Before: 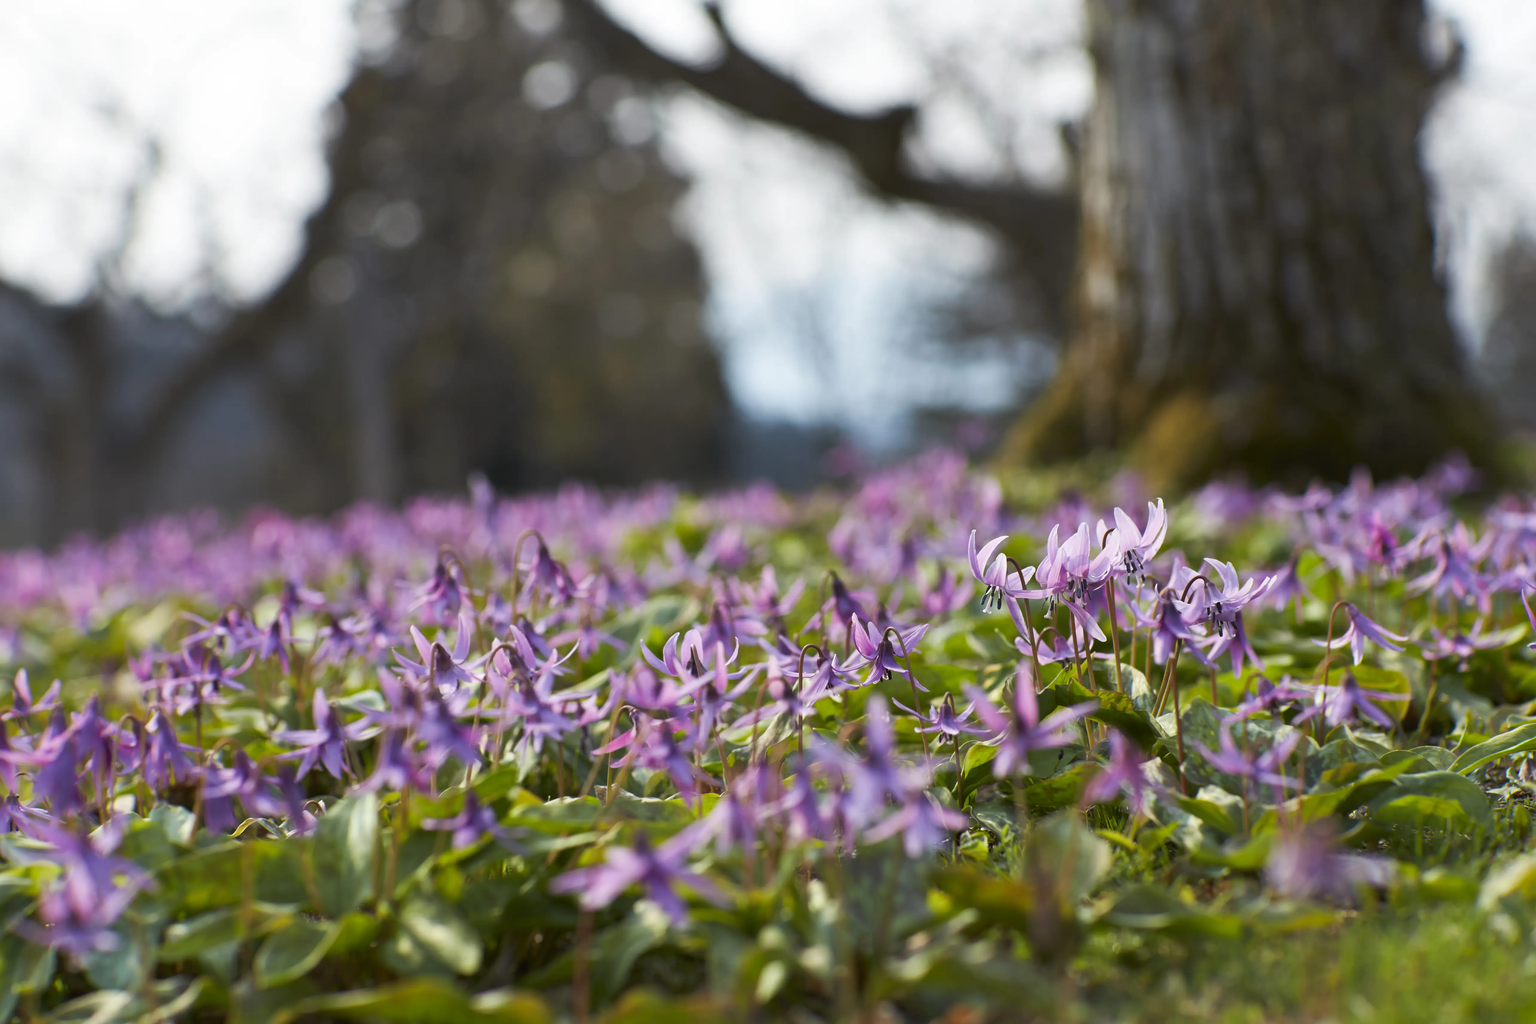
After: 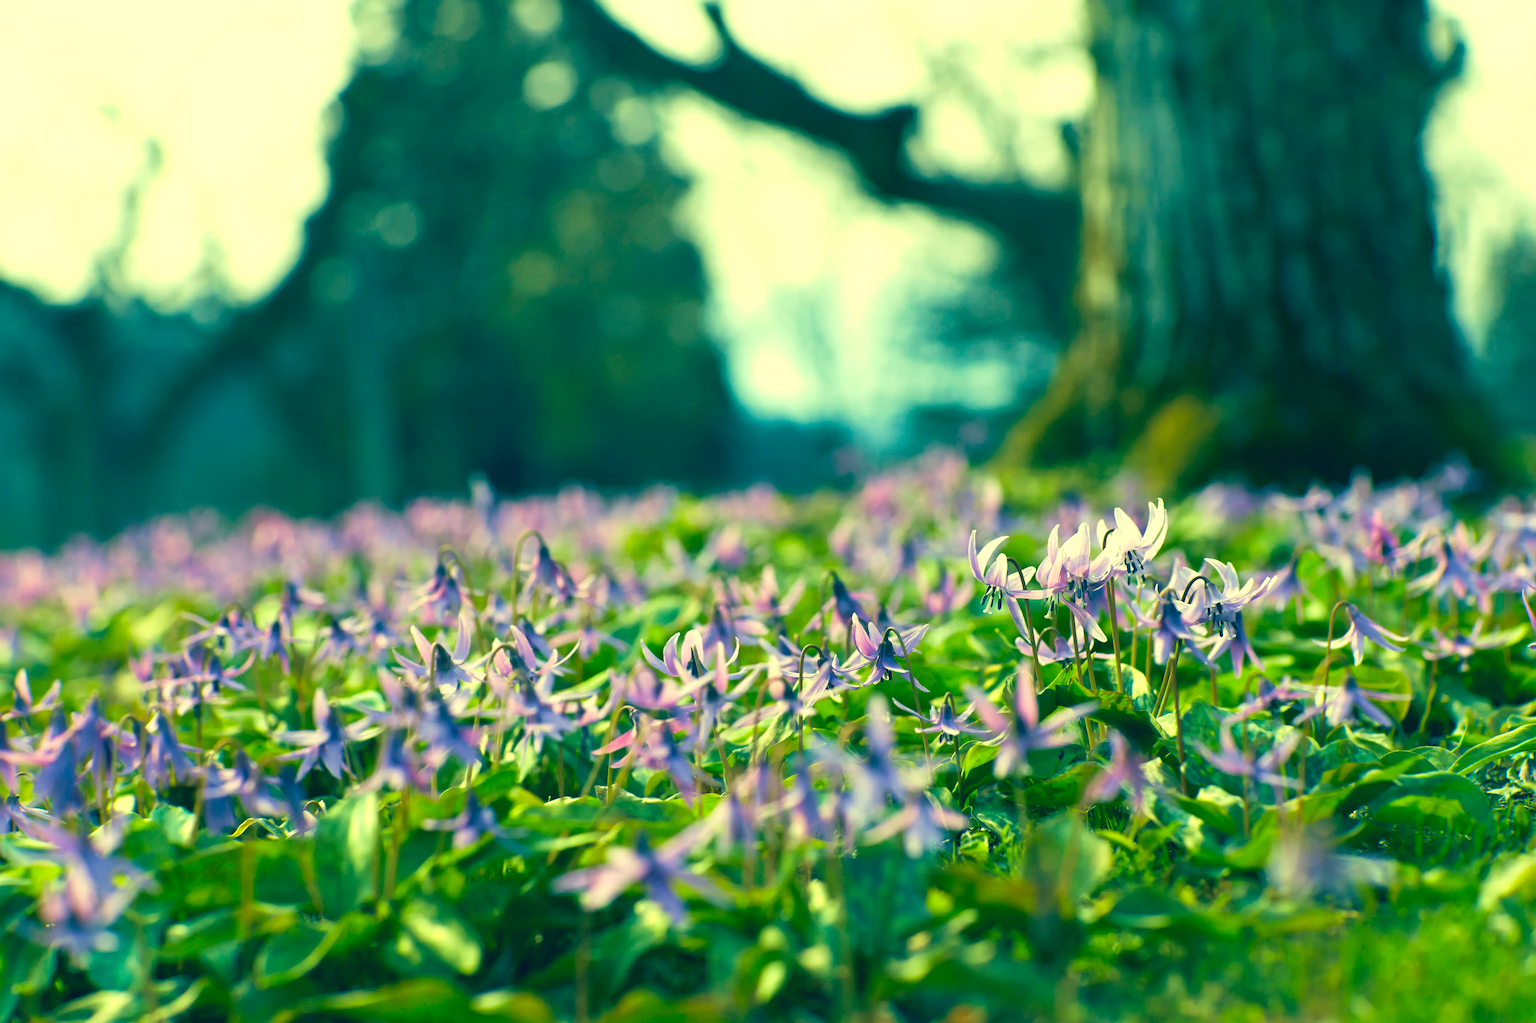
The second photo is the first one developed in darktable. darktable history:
color correction: highlights a* -16.13, highlights b* 39.64, shadows a* -39.74, shadows b* -25.89
velvia: on, module defaults
exposure: exposure 0.497 EV, compensate exposure bias true, compensate highlight preservation false
